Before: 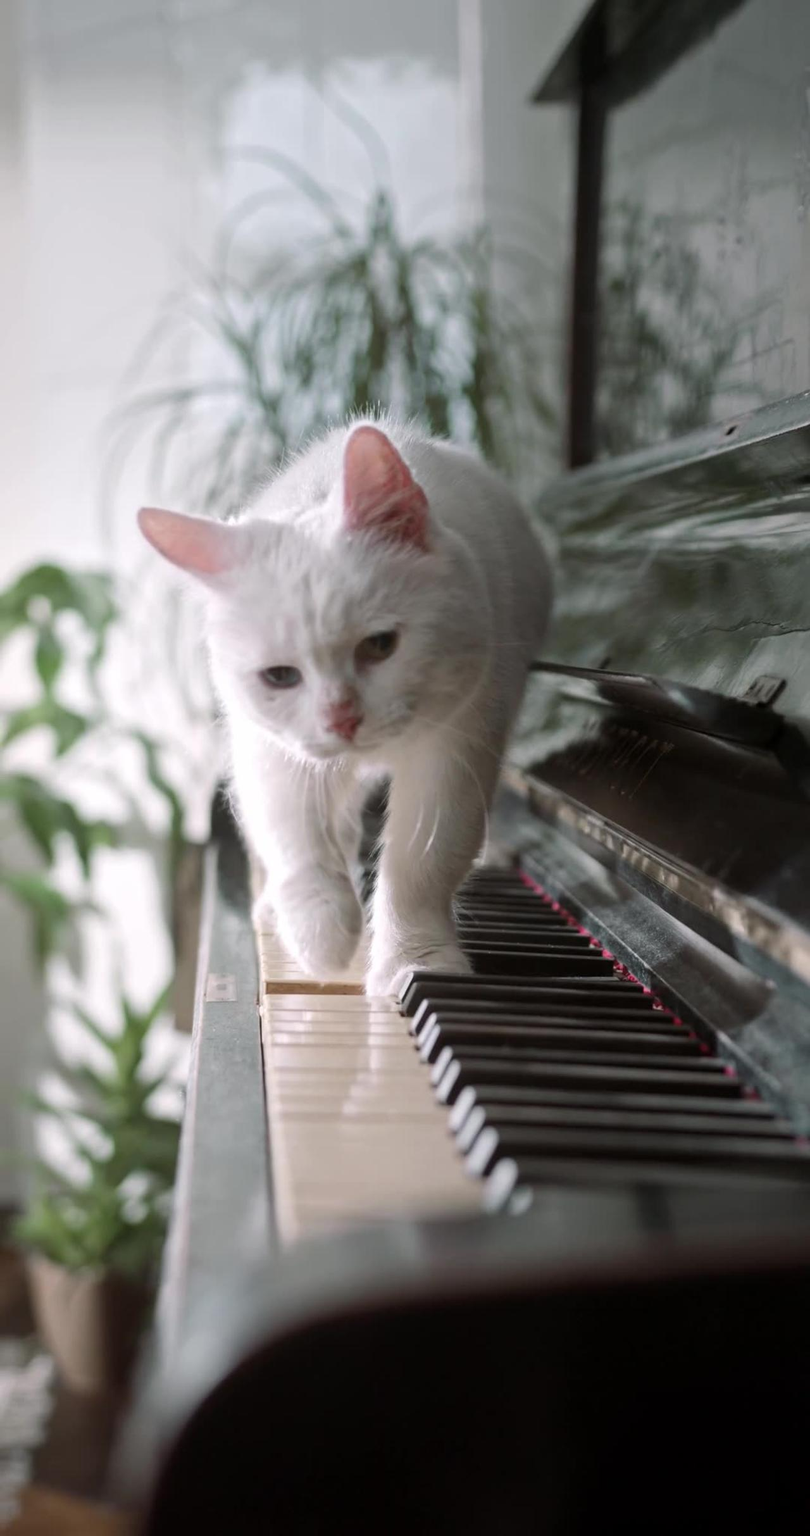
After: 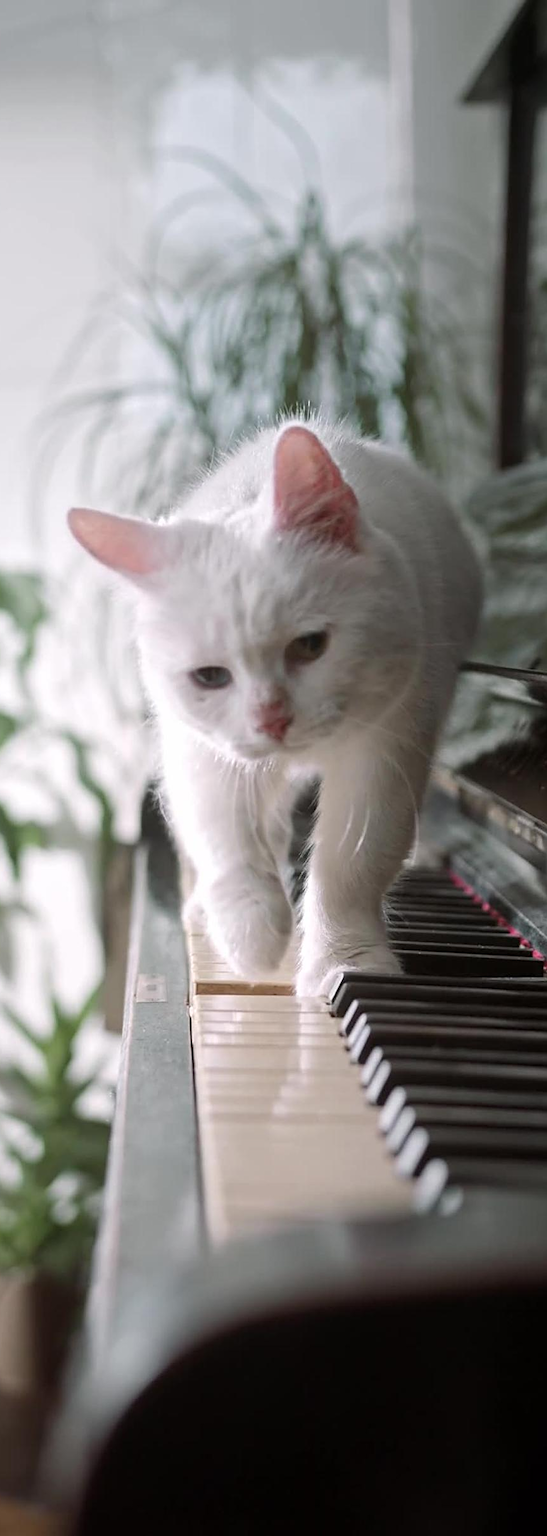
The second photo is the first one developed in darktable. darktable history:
crop and rotate: left 8.703%, right 23.645%
tone equalizer: on, module defaults
sharpen: on, module defaults
